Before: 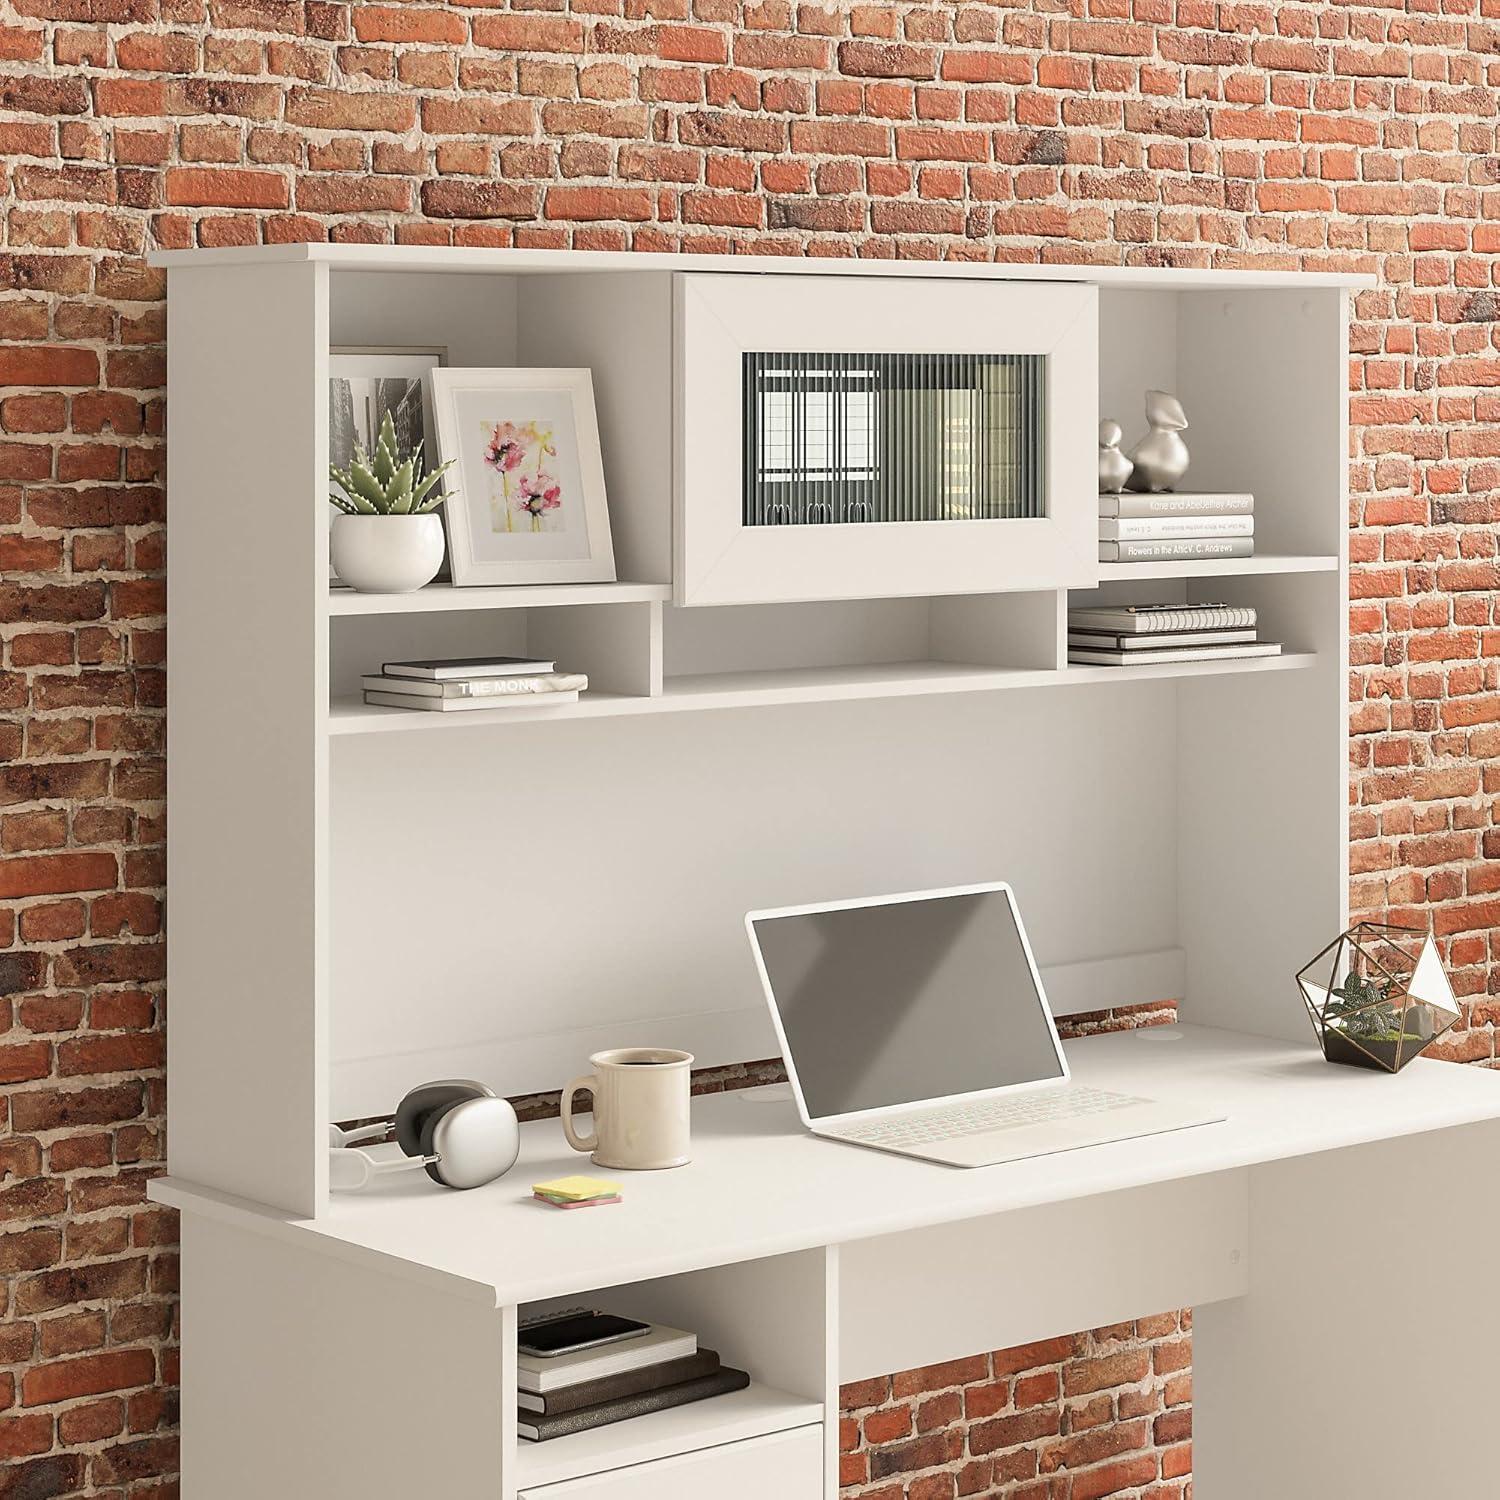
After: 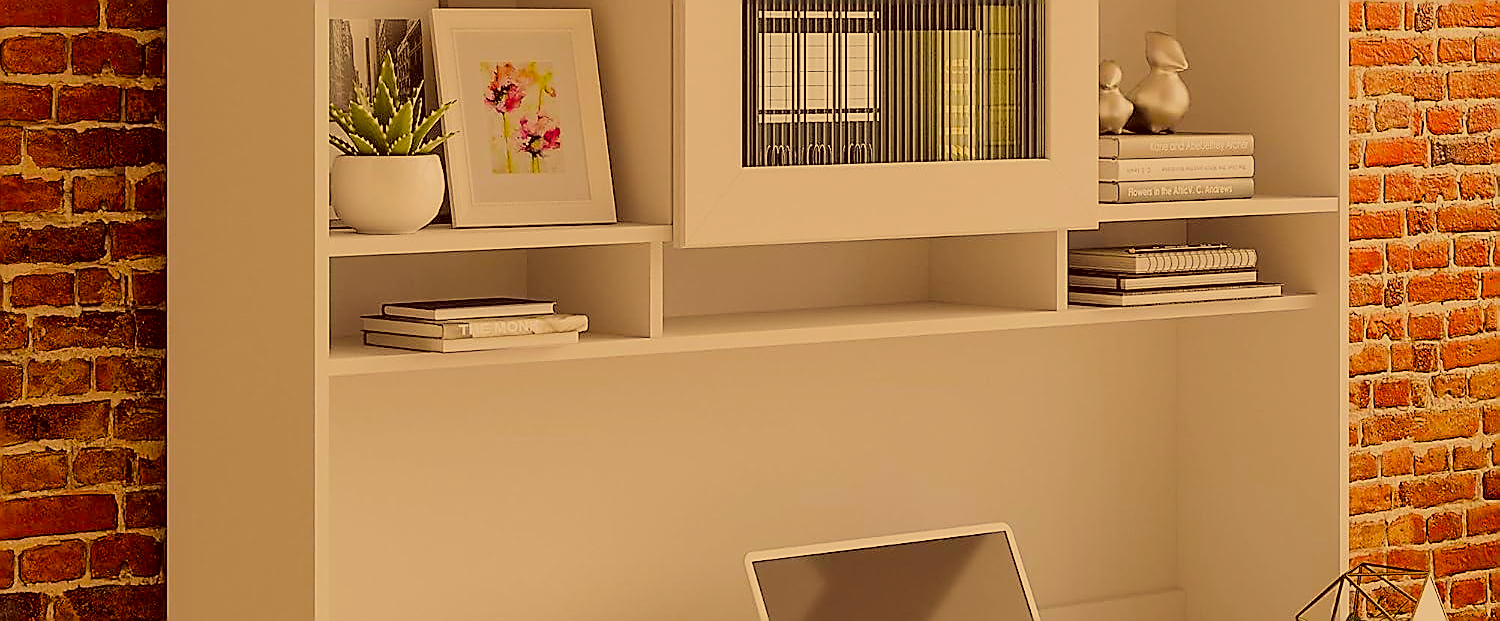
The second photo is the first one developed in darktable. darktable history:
exposure: exposure -0.981 EV, compensate highlight preservation false
filmic rgb: black relative exposure -5.05 EV, white relative exposure 3.95 EV, threshold 5.99 EV, hardness 2.88, contrast 1.096, highlights saturation mix -19.84%, enable highlight reconstruction true
color balance rgb: linear chroma grading › global chroma 9.751%, perceptual saturation grading › global saturation 54.289%, perceptual saturation grading › highlights -50.028%, perceptual saturation grading › mid-tones 39.919%, perceptual saturation grading › shadows 31.07%, perceptual brilliance grading › global brilliance 10.593%, perceptual brilliance grading › shadows 15.448%, global vibrance 20%
sharpen: radius 1.359, amount 1.249, threshold 0.626
crop and rotate: top 23.974%, bottom 34.616%
color correction: highlights a* 9.64, highlights b* 38.62, shadows a* 14.29, shadows b* 3.28
